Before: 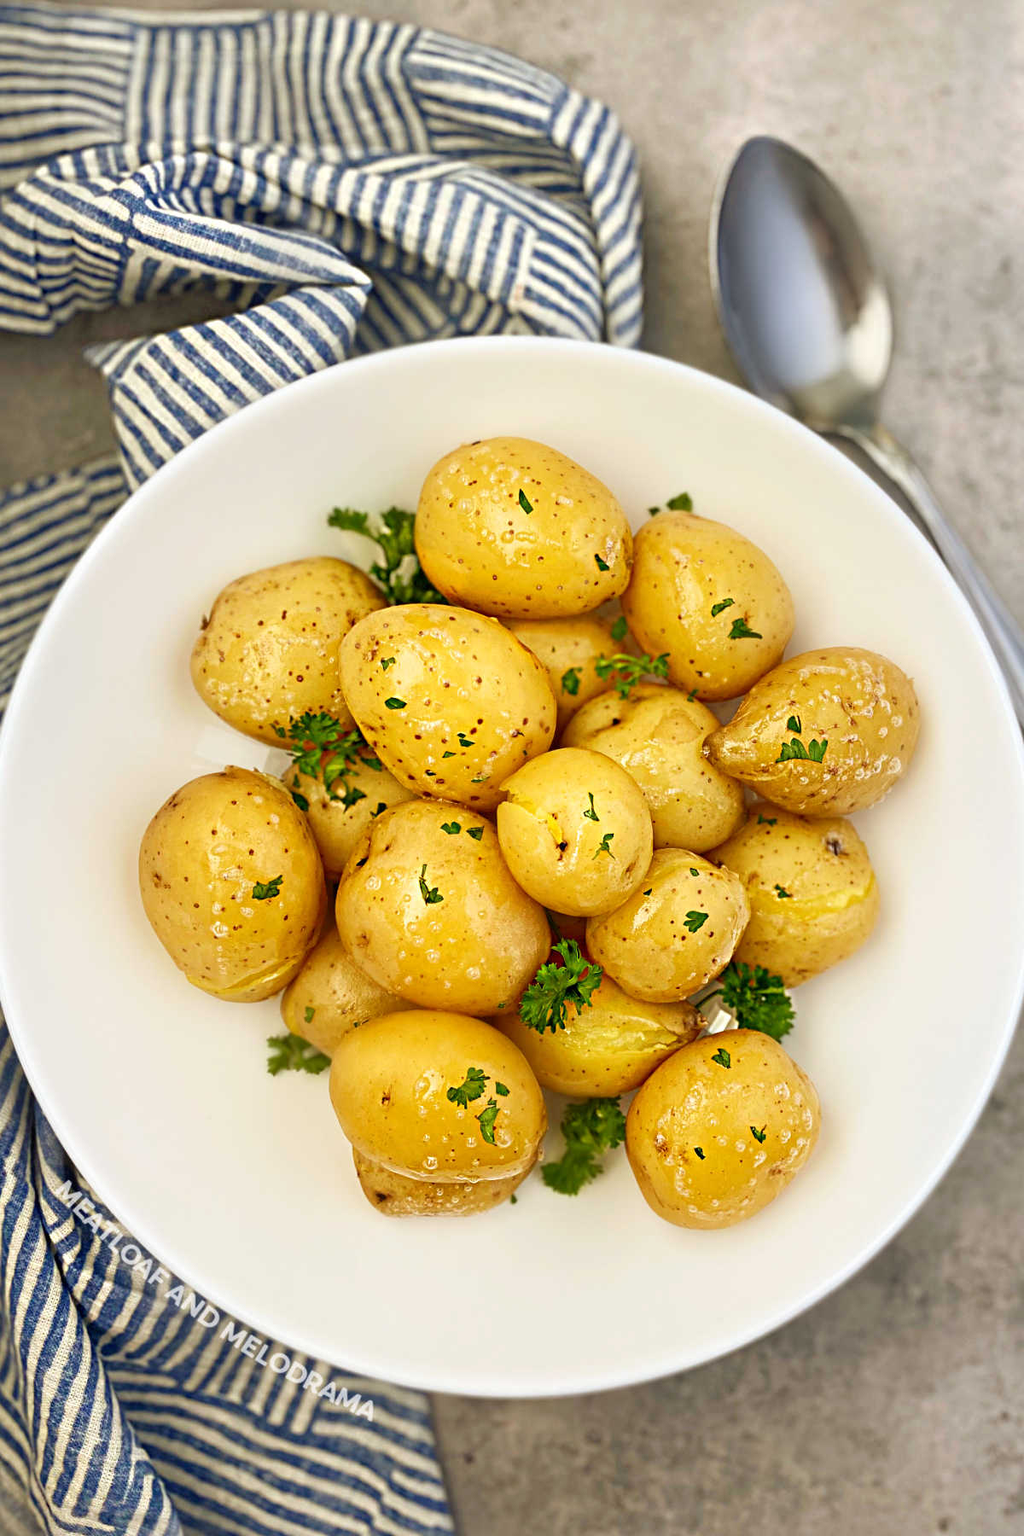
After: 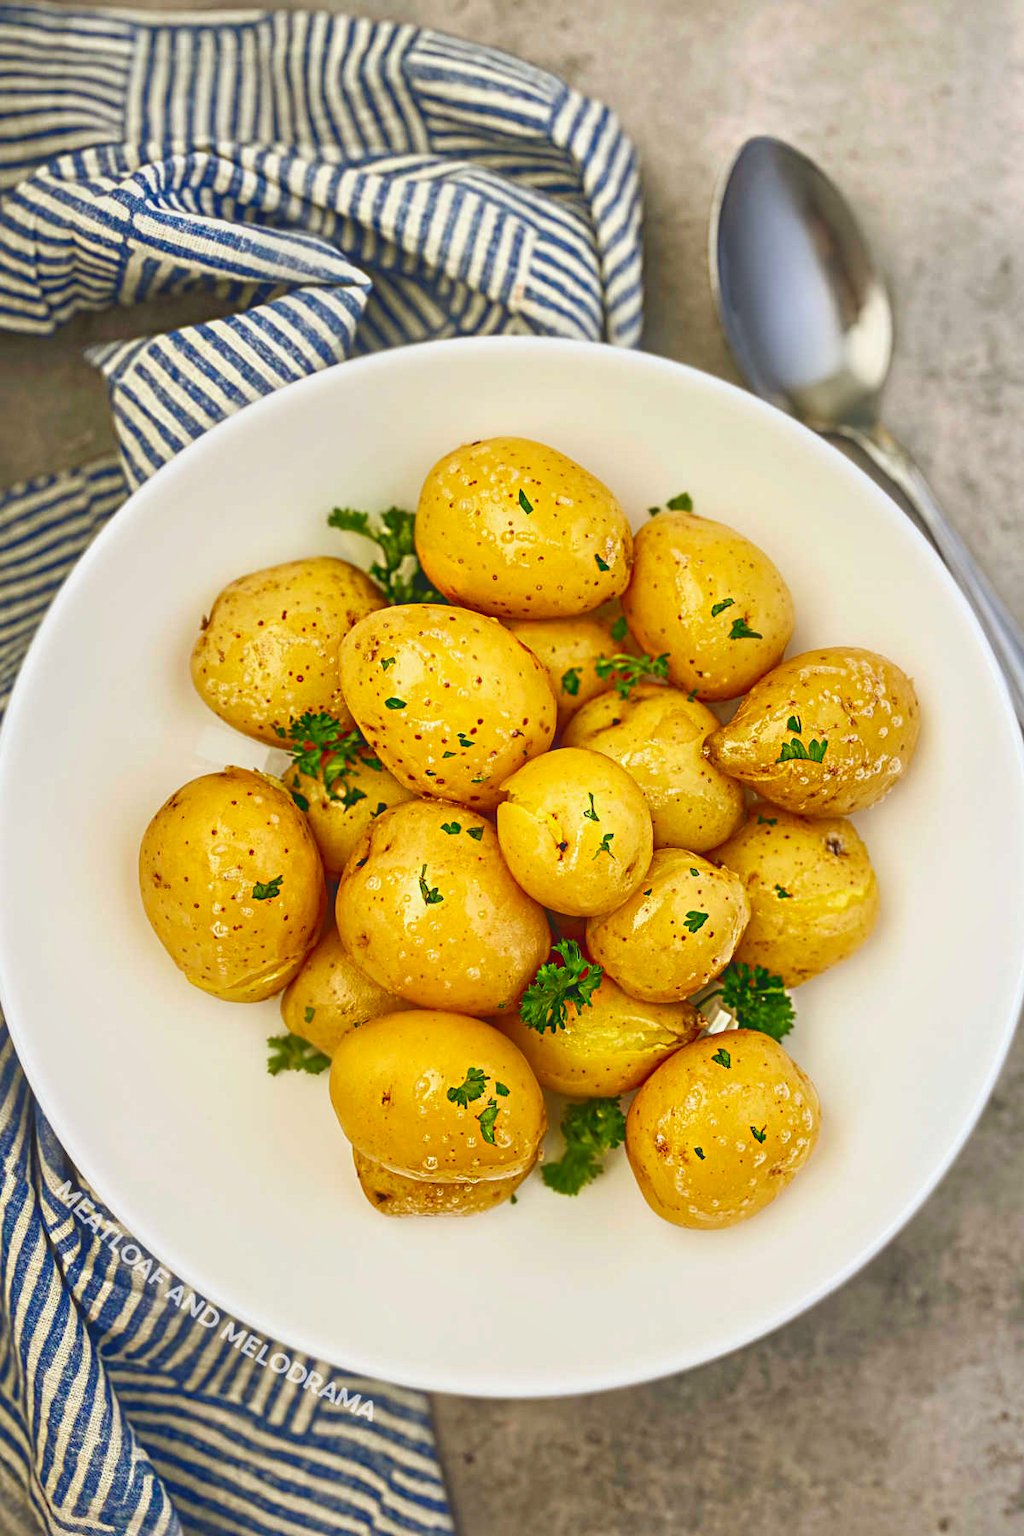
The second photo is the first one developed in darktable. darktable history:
contrast brightness saturation: contrast 0.12, brightness -0.12, saturation 0.2
local contrast: highlights 48%, shadows 0%, detail 100%
